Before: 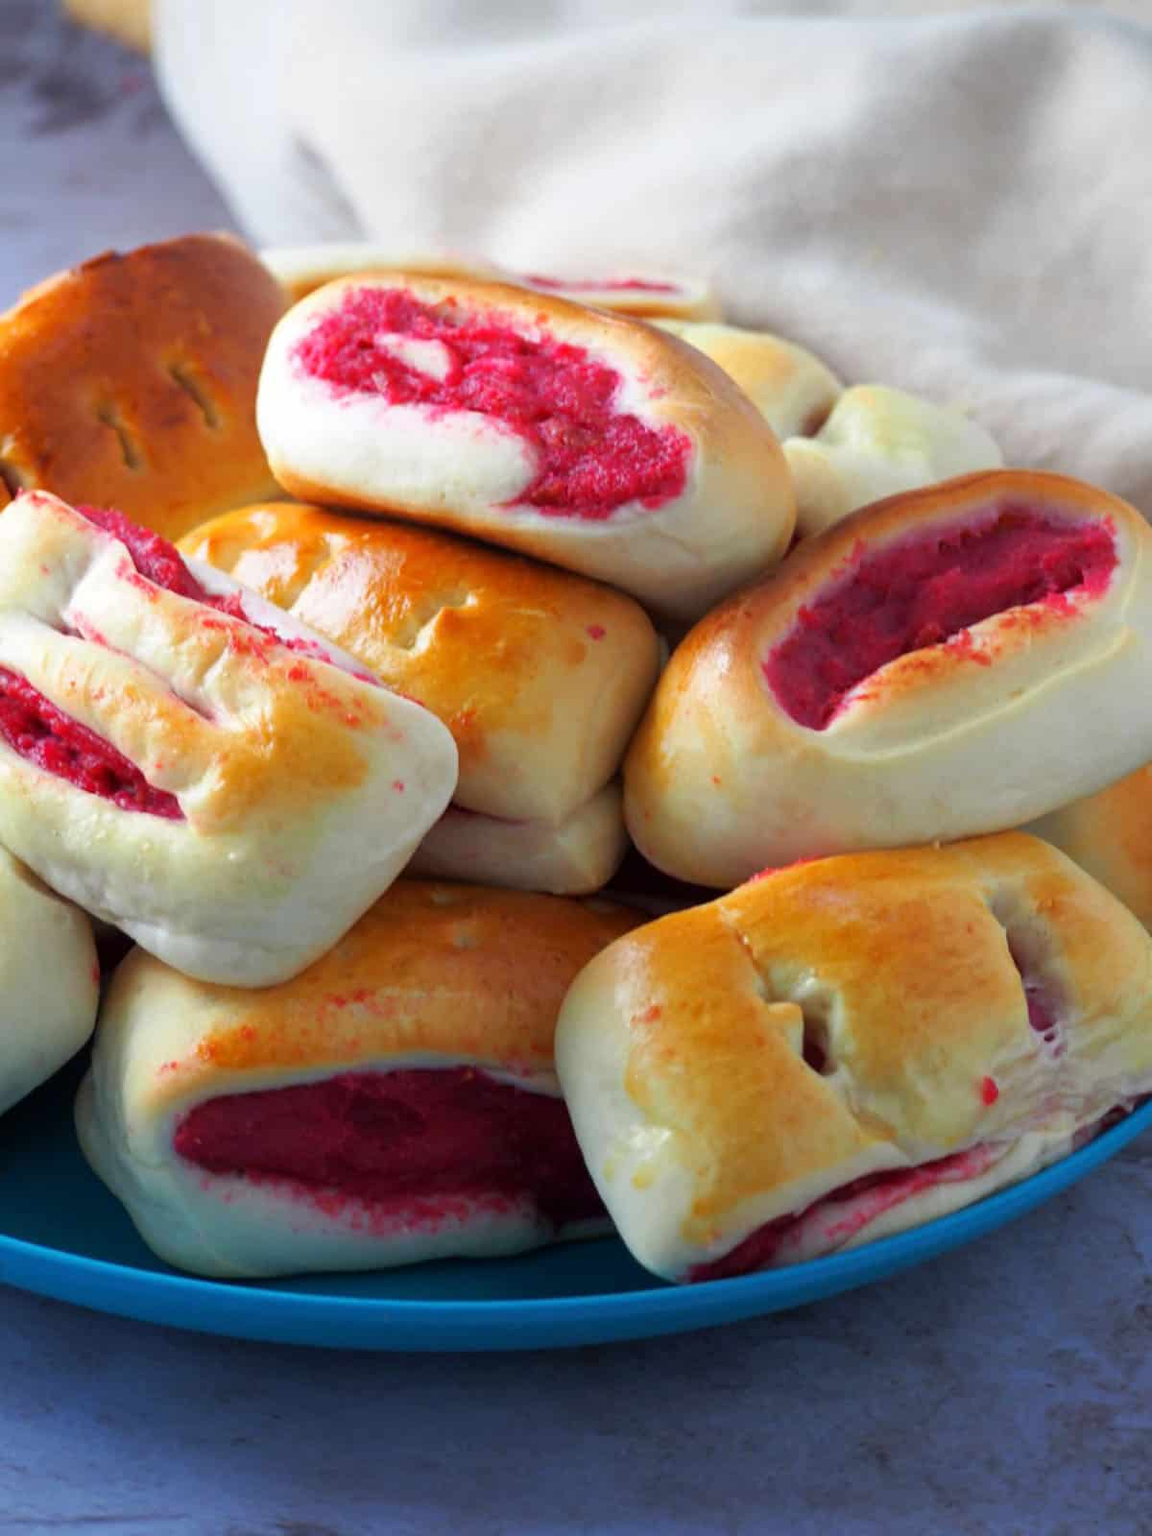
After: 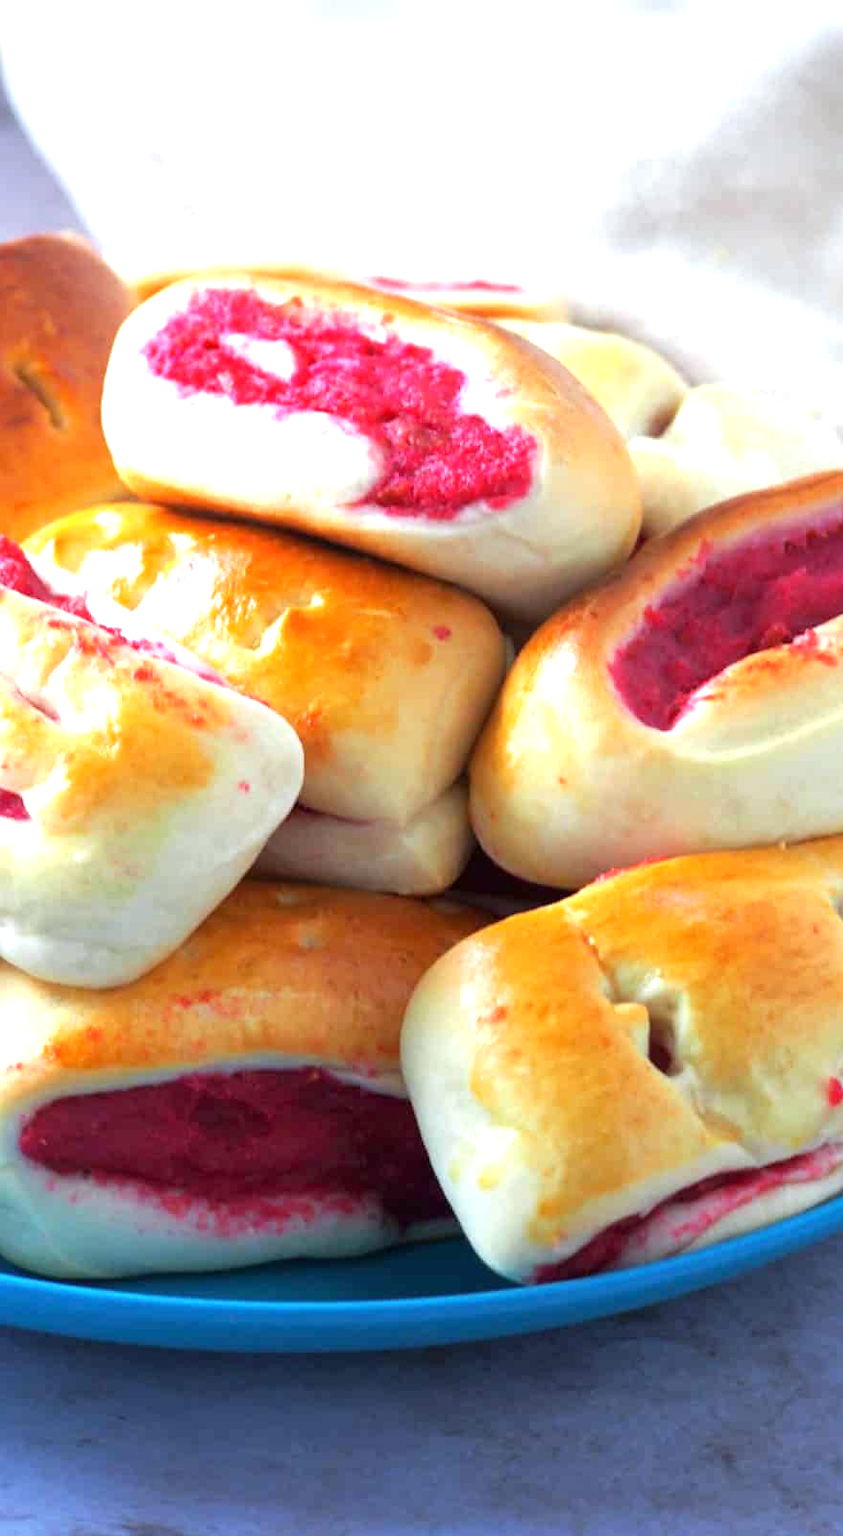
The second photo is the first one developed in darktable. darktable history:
exposure: black level correction 0, exposure 1 EV, compensate highlight preservation false
white balance: red 0.982, blue 1.018
crop: left 13.443%, right 13.31%
